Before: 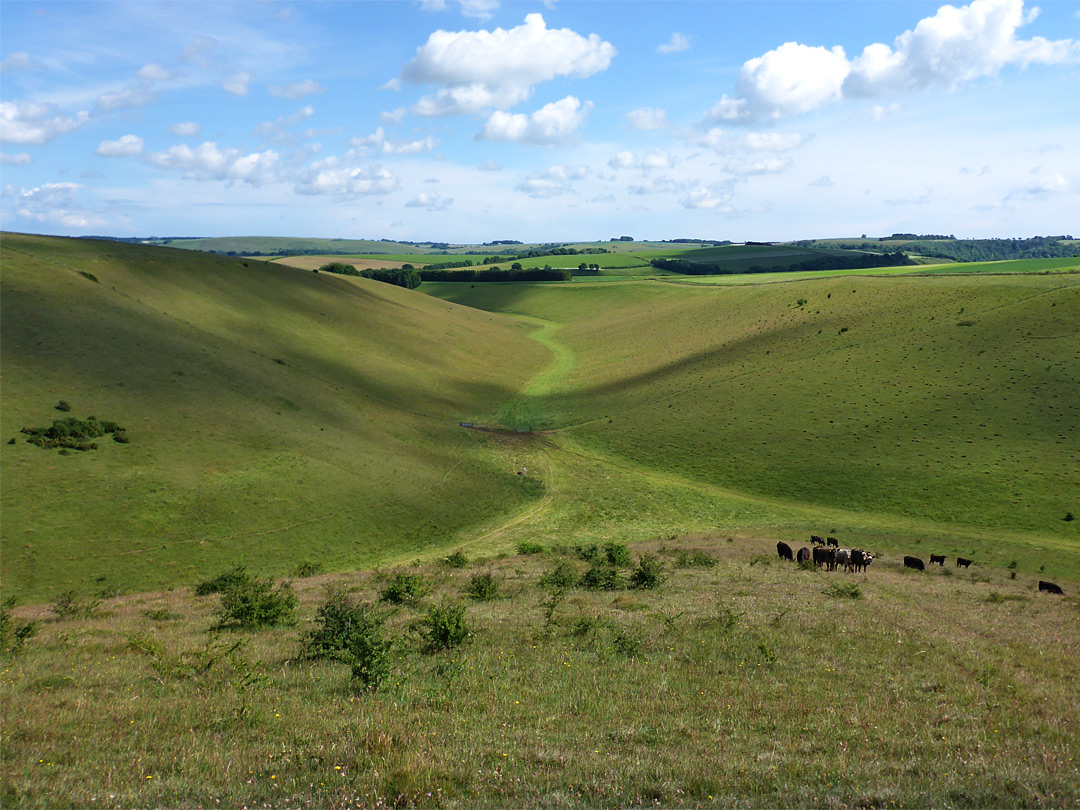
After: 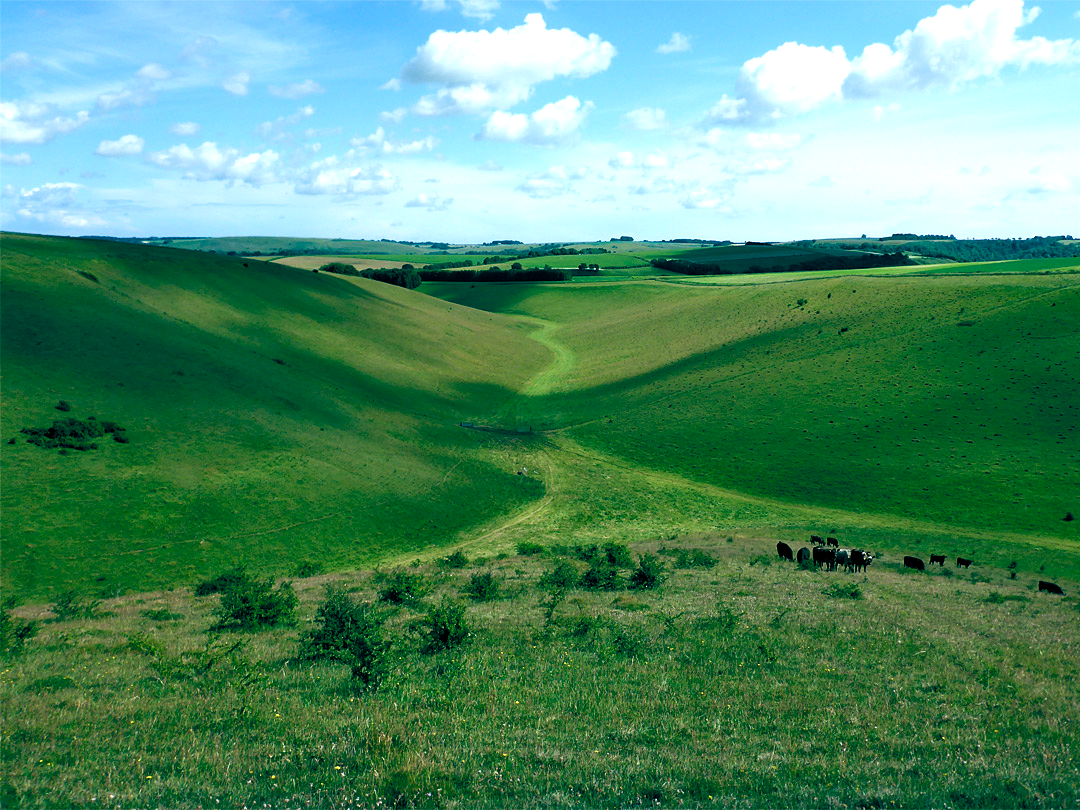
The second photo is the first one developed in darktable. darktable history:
color balance rgb: global offset › luminance -0.523%, global offset › chroma 0.904%, global offset › hue 173.18°, perceptual saturation grading › global saturation 0.318%, perceptual saturation grading › highlights -18.799%, perceptual saturation grading › mid-tones 6.781%, perceptual saturation grading › shadows 28.18%, perceptual brilliance grading › global brilliance -17.535%, perceptual brilliance grading › highlights 27.98%, global vibrance 20%
